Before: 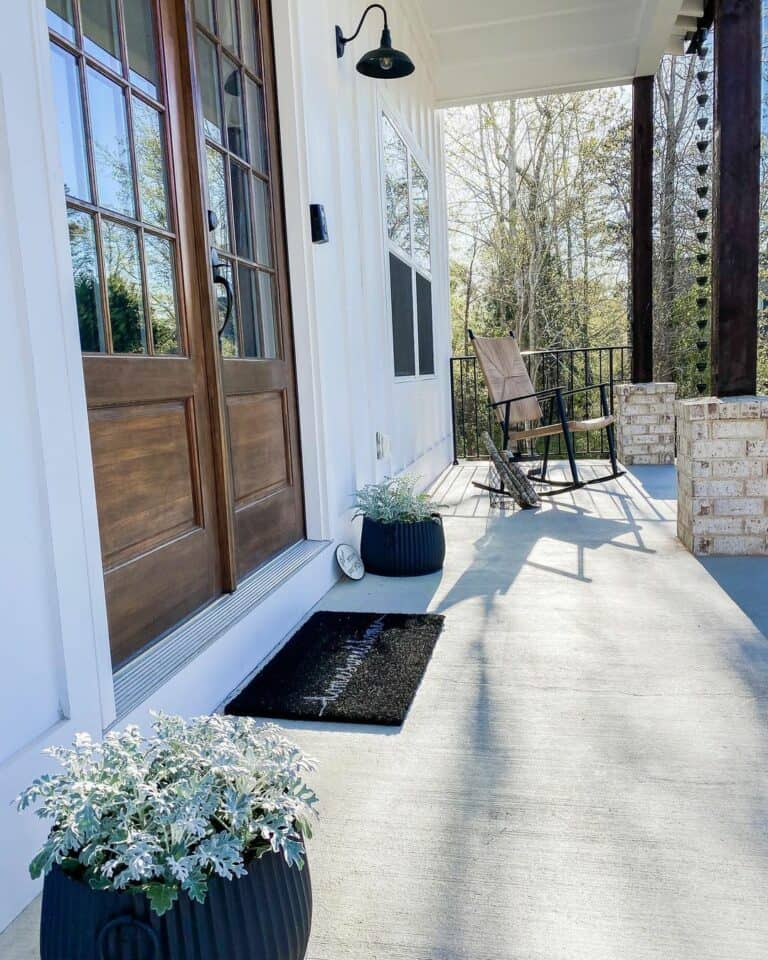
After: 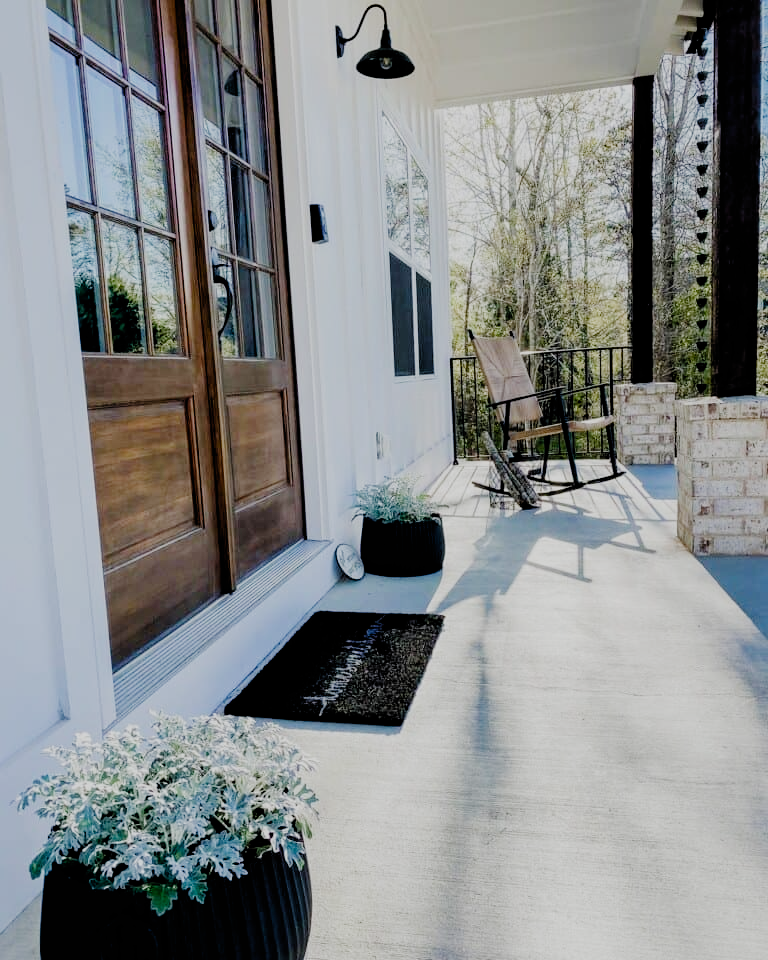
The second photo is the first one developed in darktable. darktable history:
filmic rgb: black relative exposure -4.1 EV, white relative exposure 5.15 EV, hardness 2.07, contrast 1.158, preserve chrominance no, color science v5 (2021)
